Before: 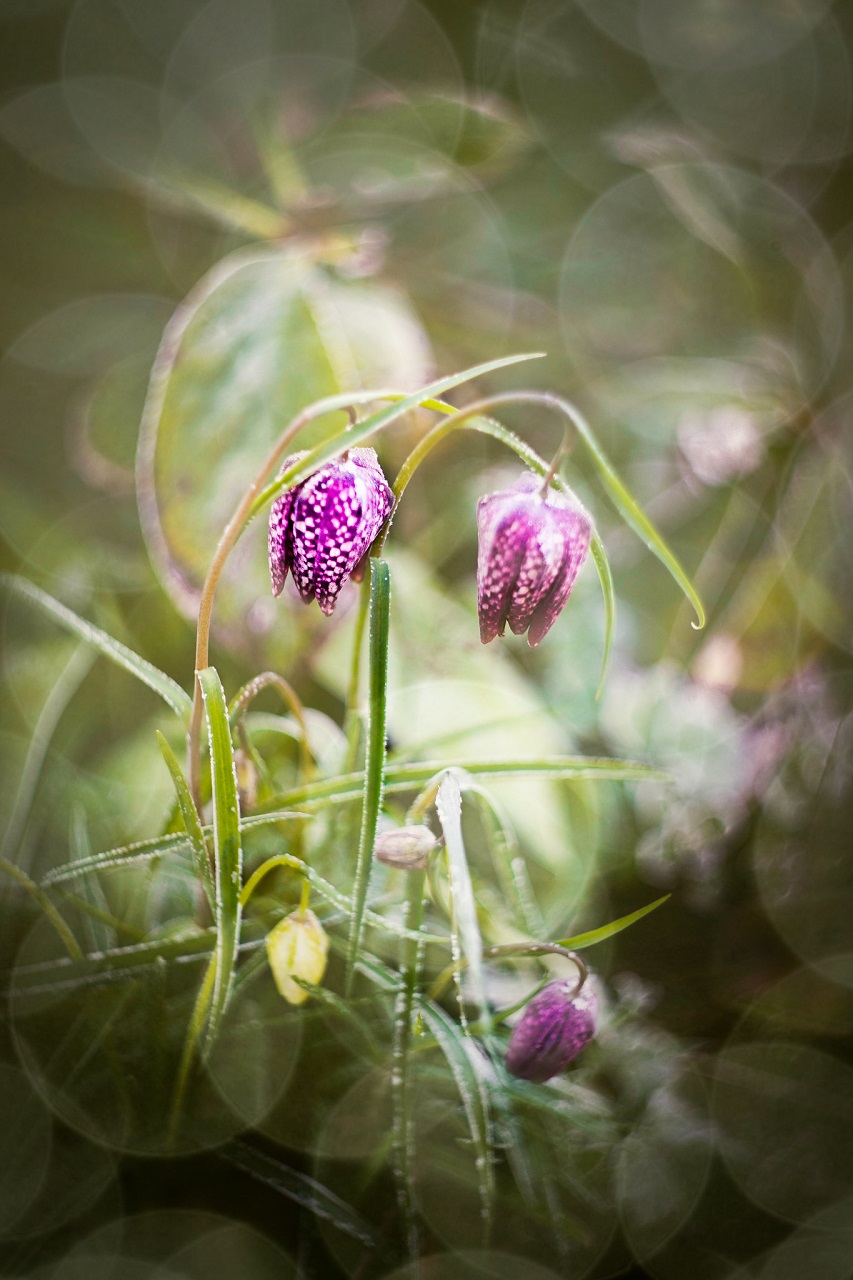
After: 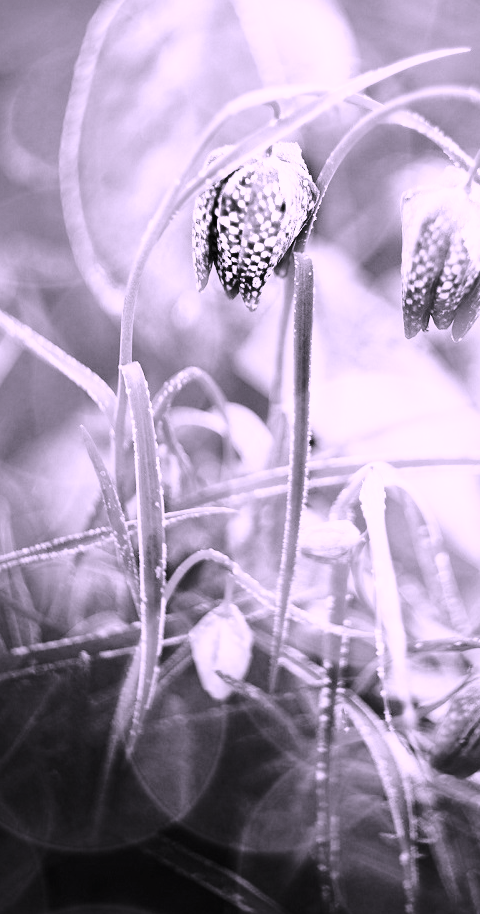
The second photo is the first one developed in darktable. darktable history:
color calibration: output gray [0.21, 0.42, 0.37, 0], gray › normalize channels true, illuminant same as pipeline (D50), adaptation XYZ, x 0.346, y 0.359, gamut compression 0
base curve: curves: ch0 [(0, 0) (0.032, 0.037) (0.105, 0.228) (0.435, 0.76) (0.856, 0.983) (1, 1)]
color correction: highlights a* 15.46, highlights b* -20.56
crop: left 8.966%, top 23.852%, right 34.699%, bottom 4.703%
white balance: red 0.926, green 1.003, blue 1.133
